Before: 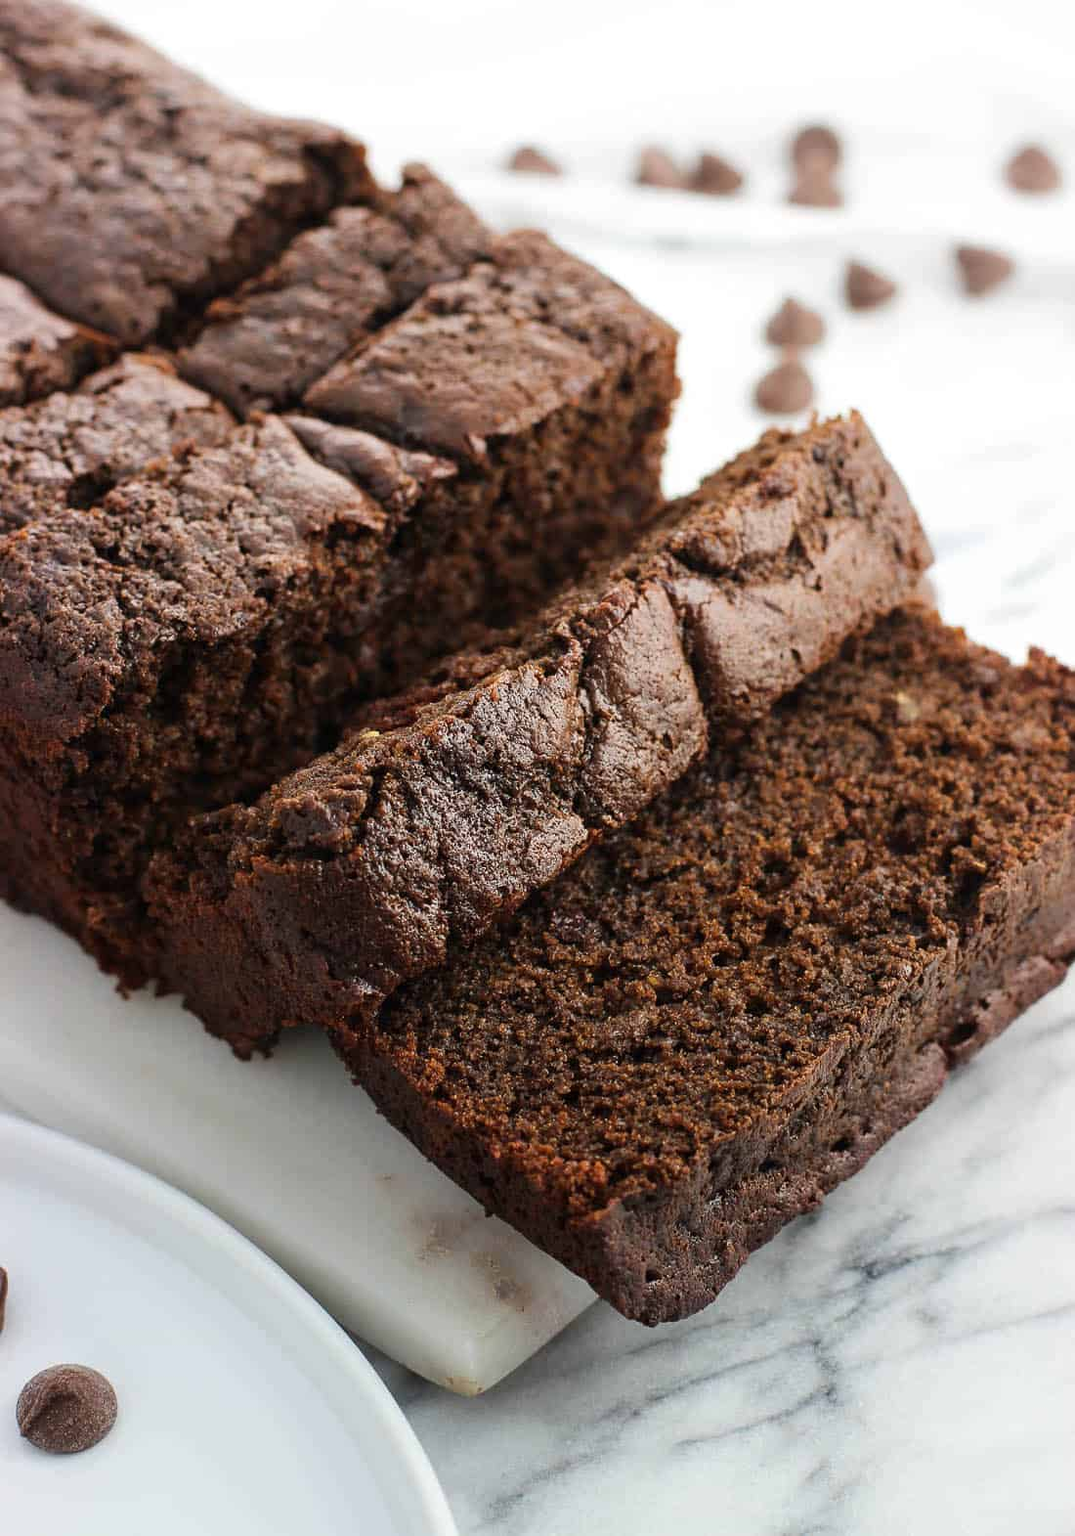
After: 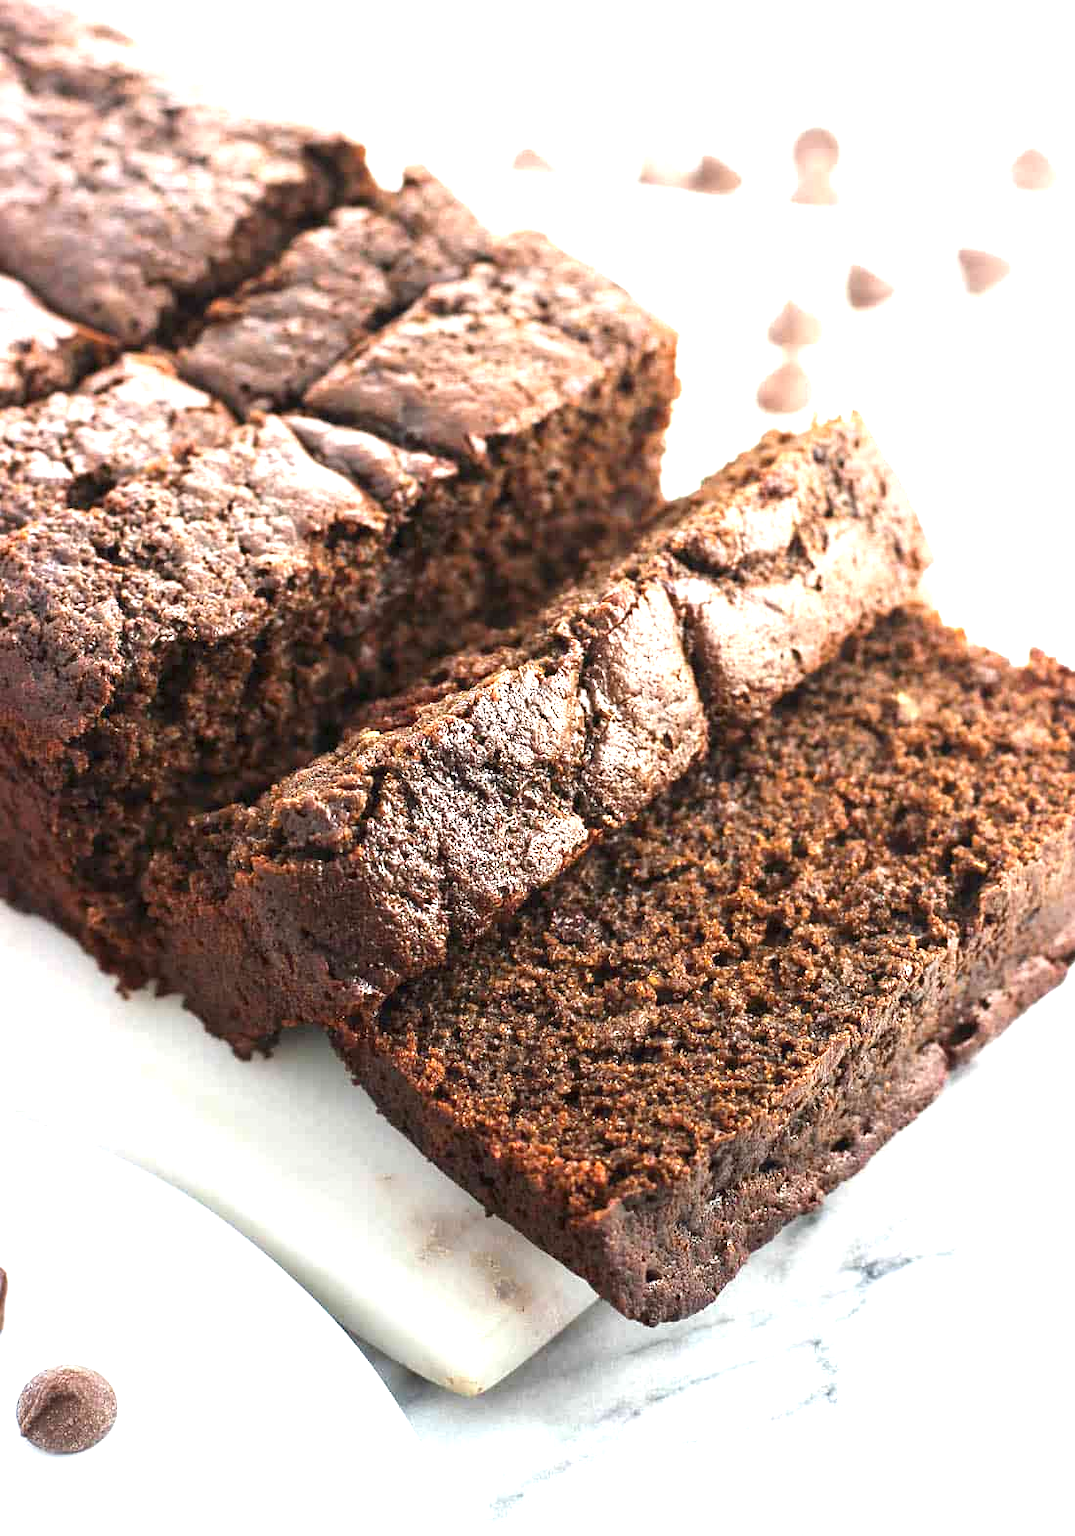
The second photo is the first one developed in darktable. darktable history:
contrast brightness saturation: saturation -0.045
exposure: black level correction 0, exposure 1.461 EV, compensate highlight preservation false
